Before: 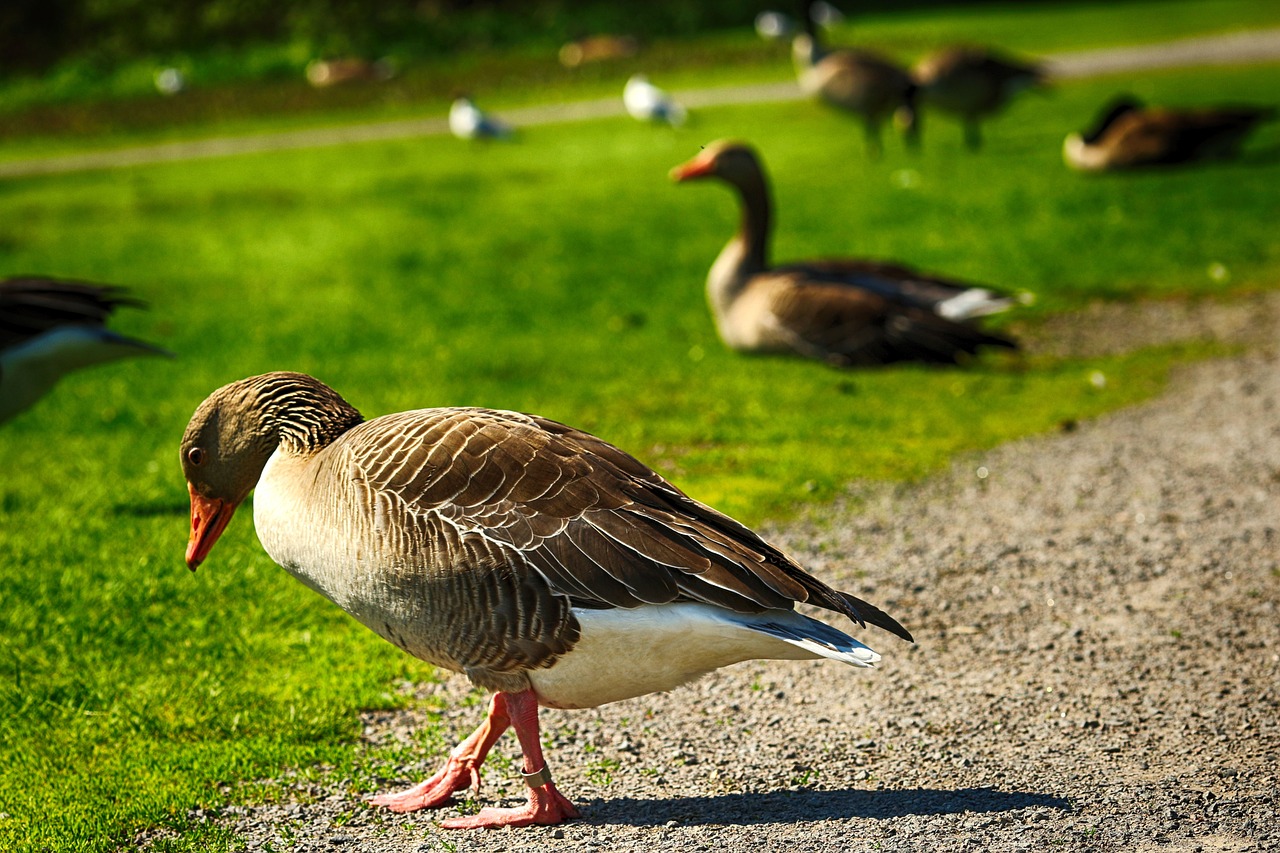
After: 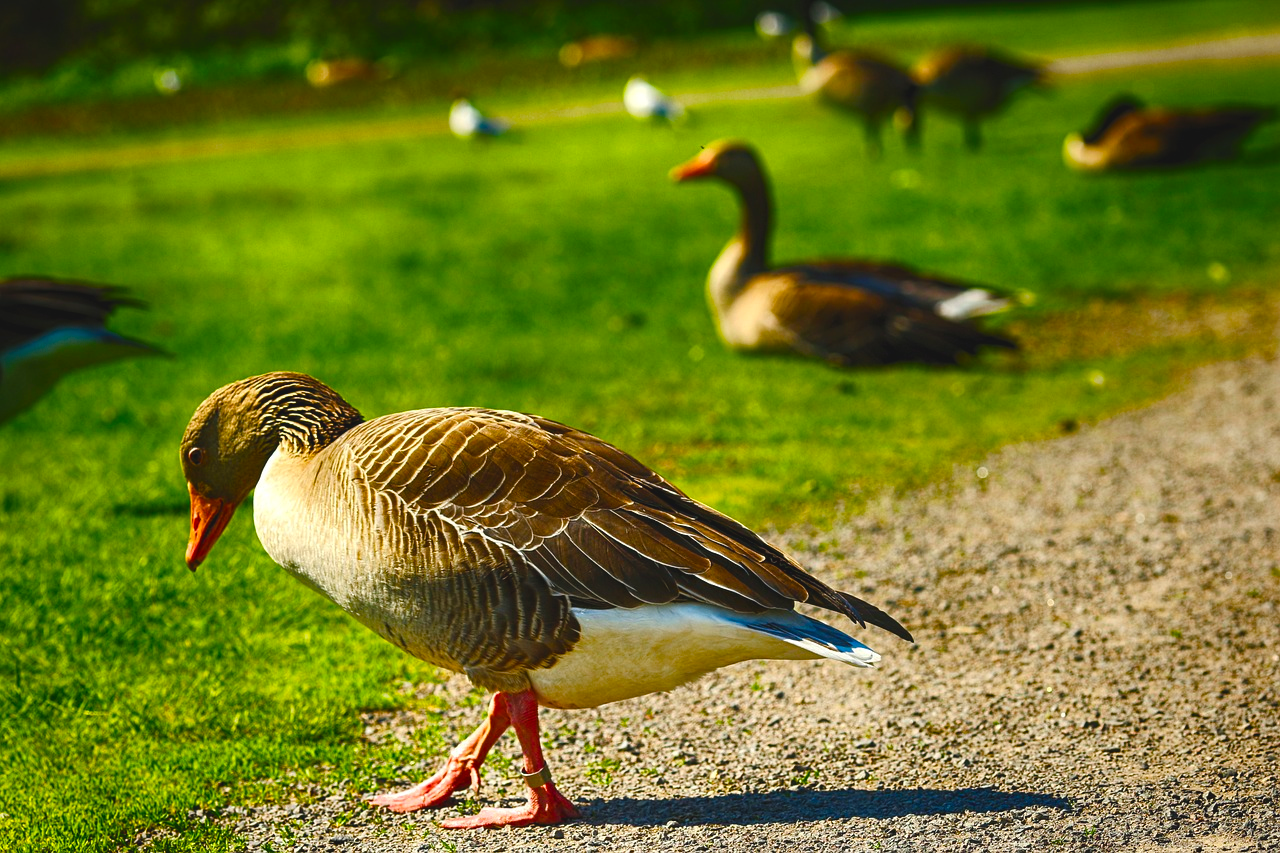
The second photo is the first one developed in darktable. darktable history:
color balance rgb: global offset › luminance 0.741%, linear chroma grading › shadows 10.173%, linear chroma grading › highlights 11.137%, linear chroma grading › global chroma 15.411%, linear chroma grading › mid-tones 14.595%, perceptual saturation grading › global saturation 20%, perceptual saturation grading › highlights -24.812%, perceptual saturation grading › shadows 23.902%, global vibrance 20%
